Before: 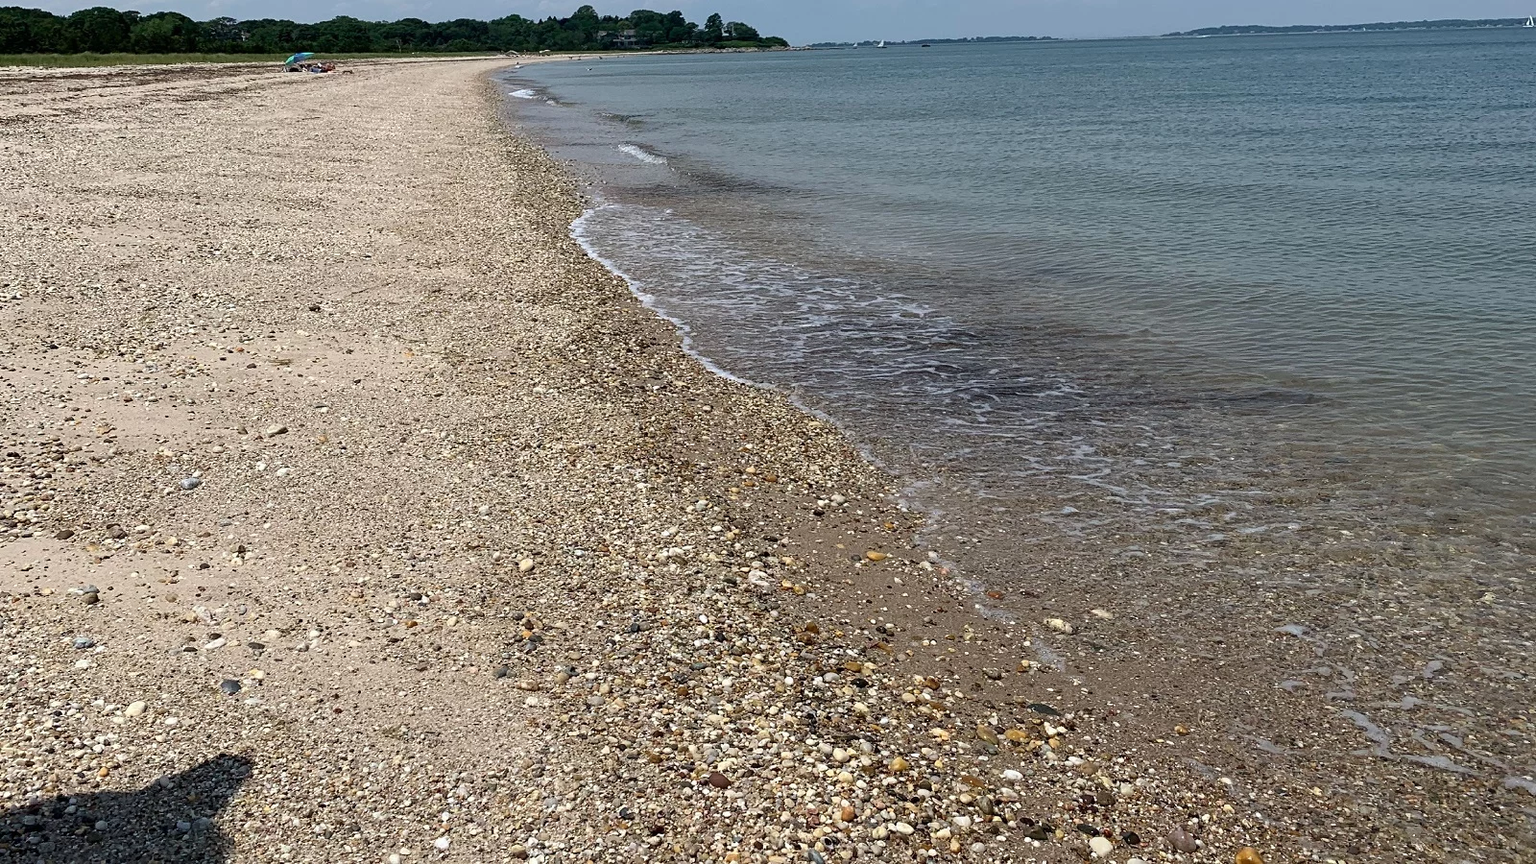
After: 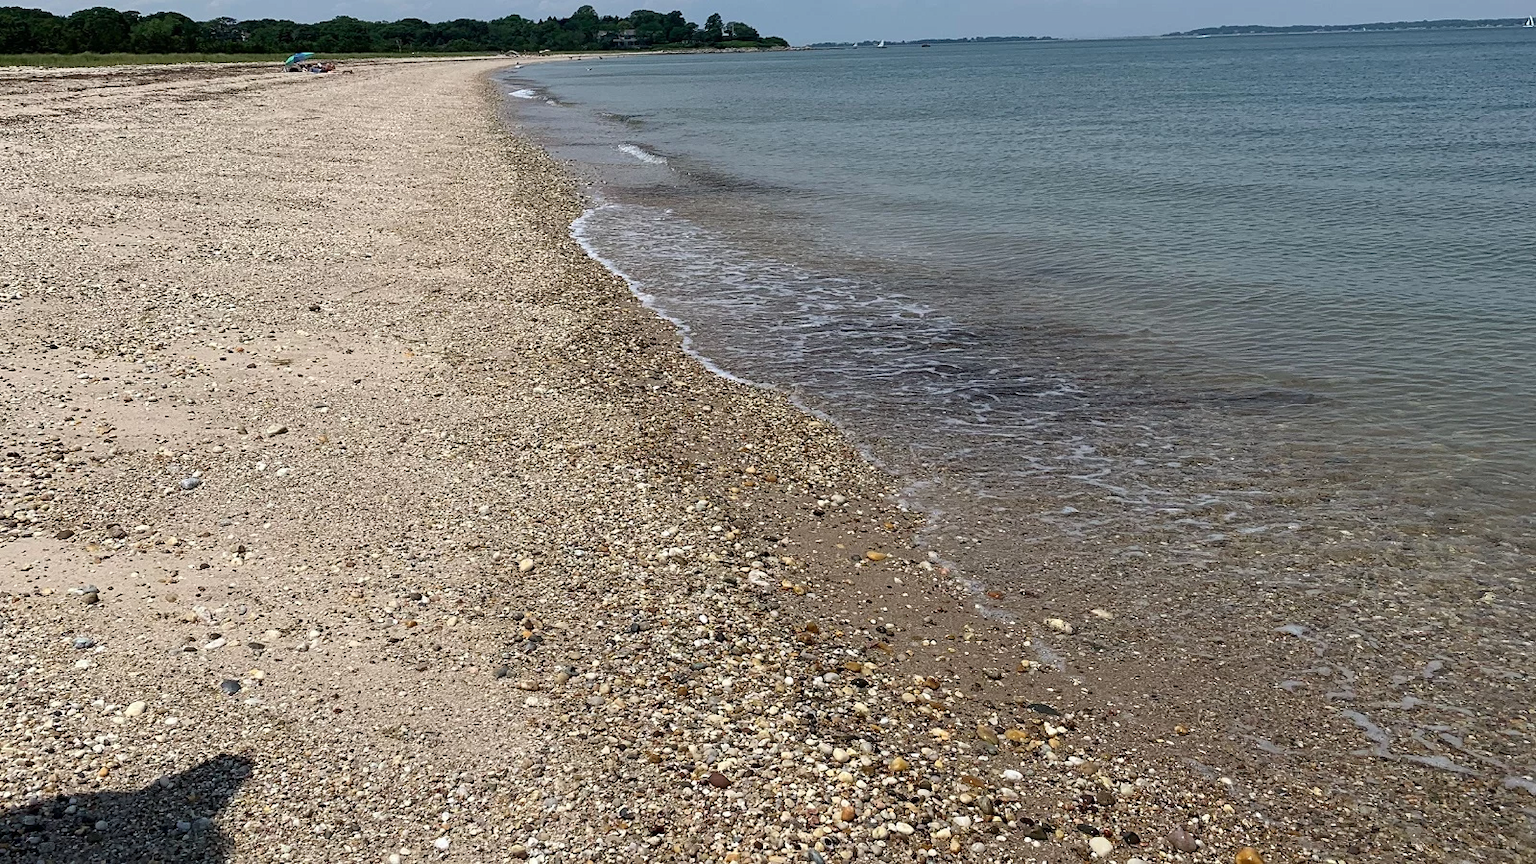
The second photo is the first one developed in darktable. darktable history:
tone equalizer: mask exposure compensation -0.512 EV
